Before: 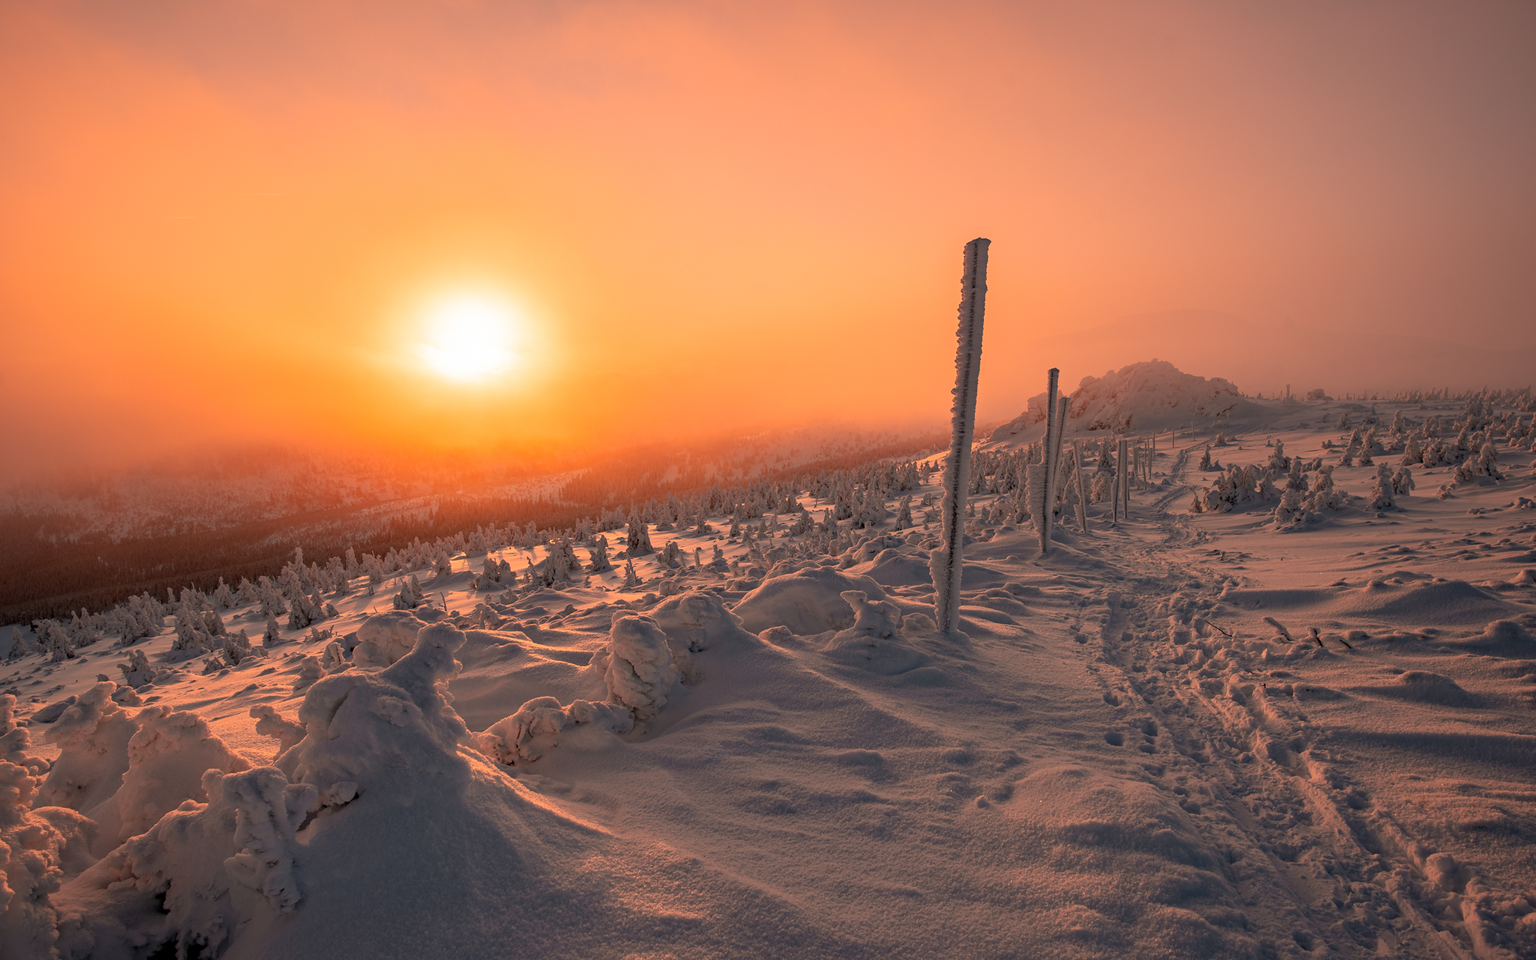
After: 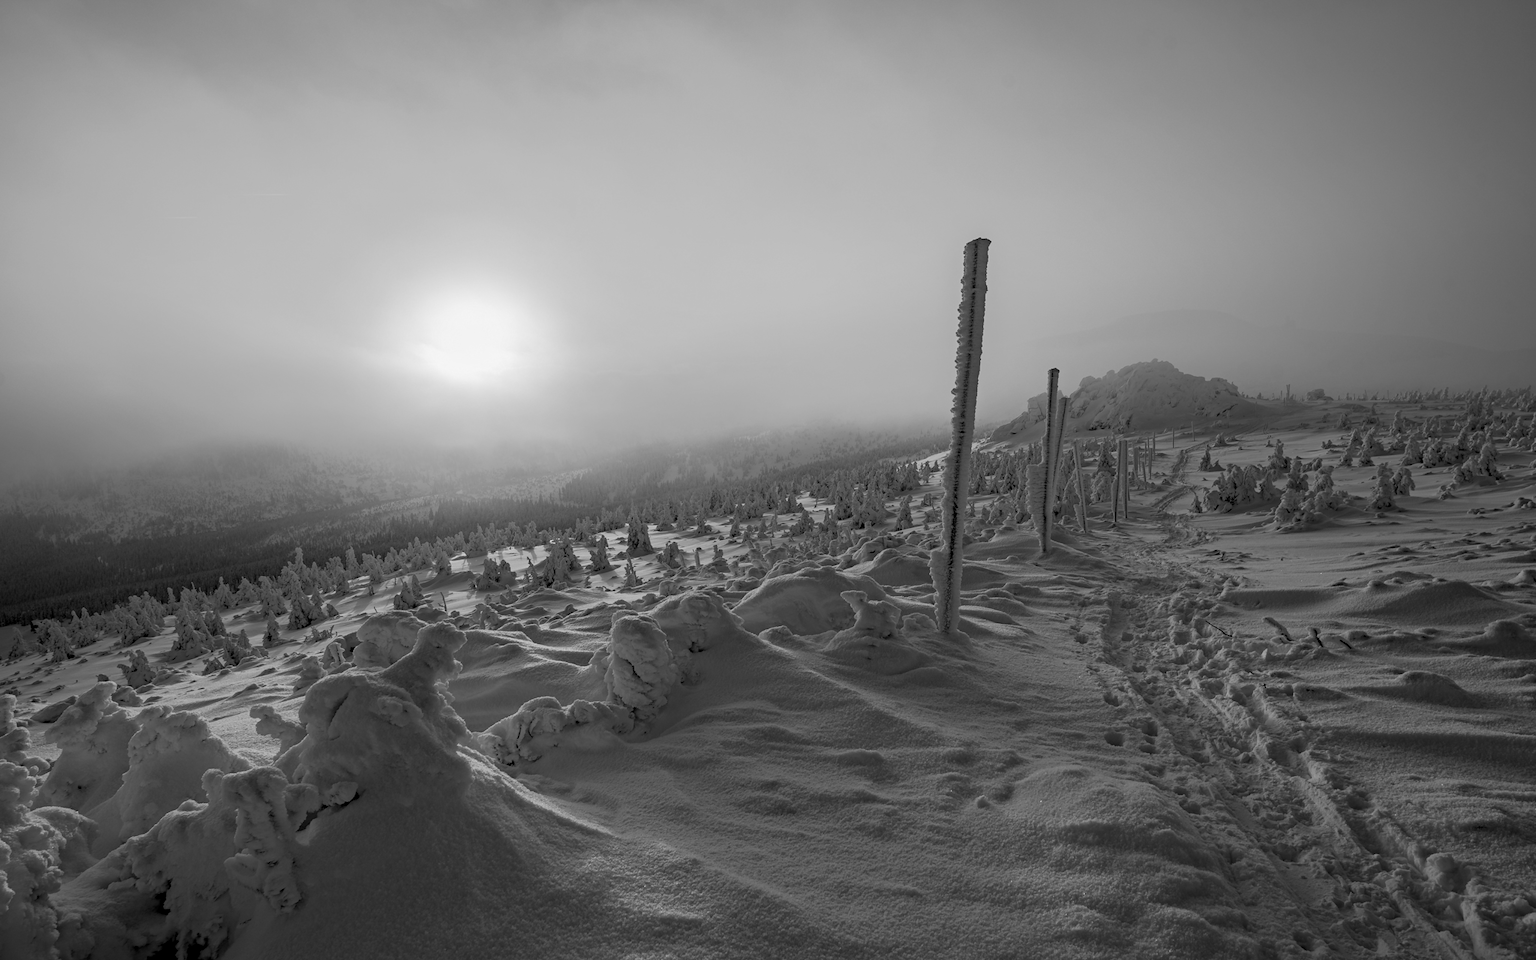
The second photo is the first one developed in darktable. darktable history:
monochrome: a 30.25, b 92.03
haze removal: compatibility mode true, adaptive false
exposure: black level correction 0.001, compensate highlight preservation false
